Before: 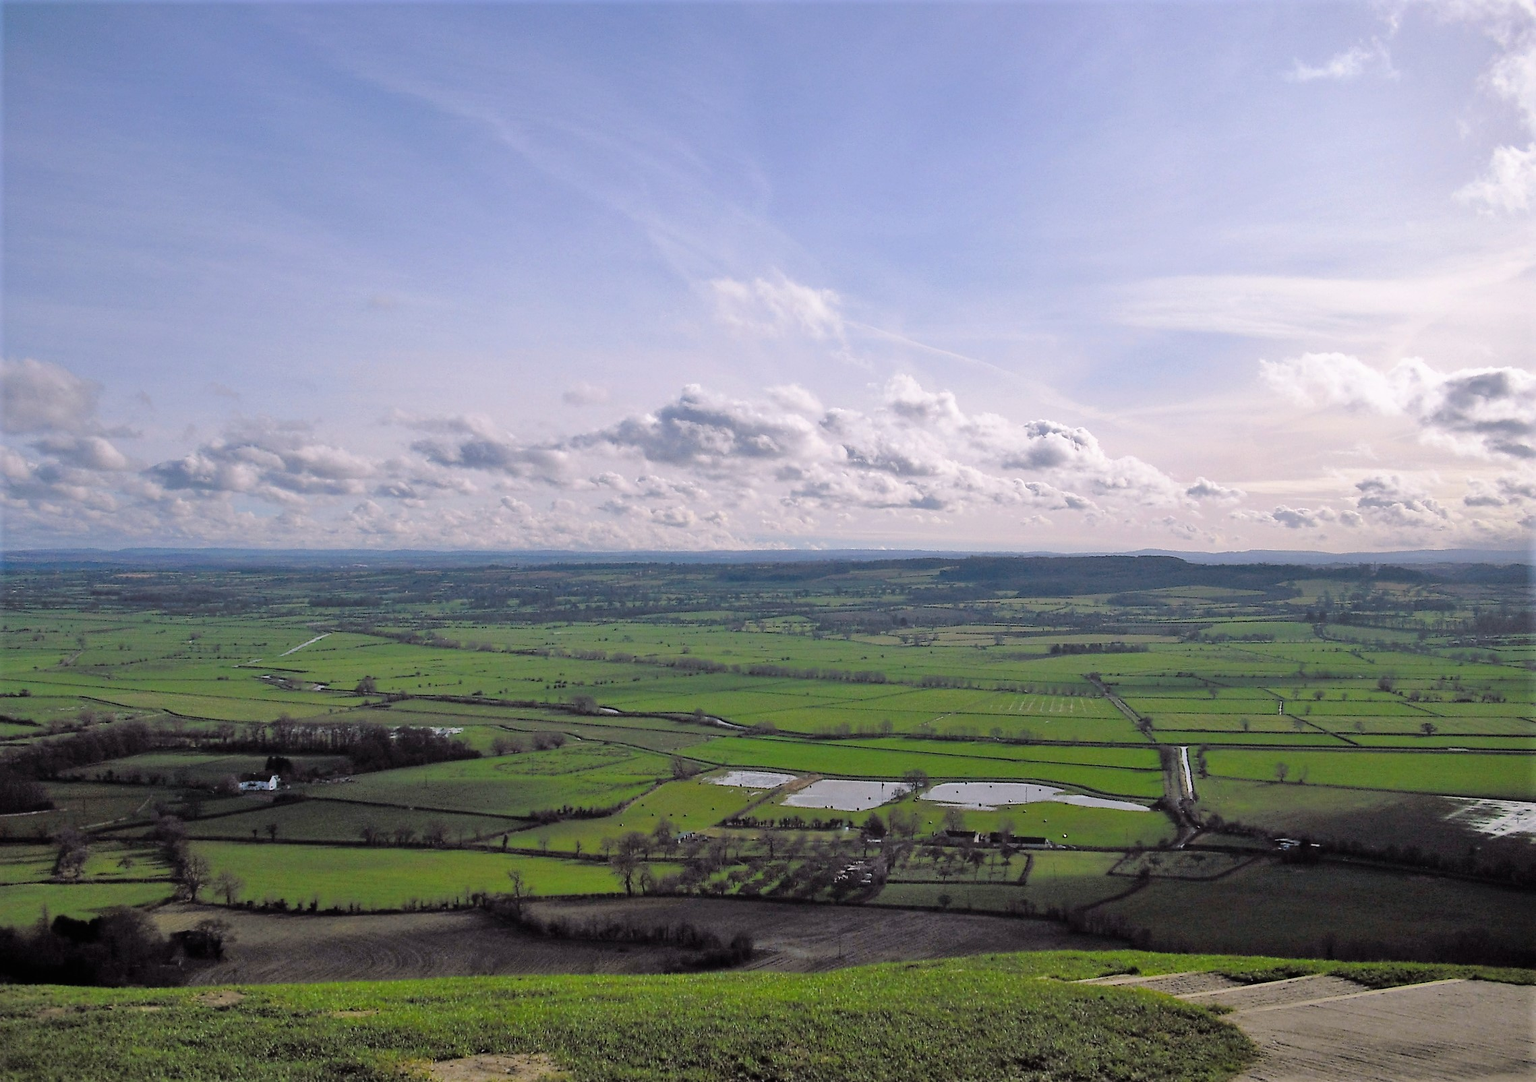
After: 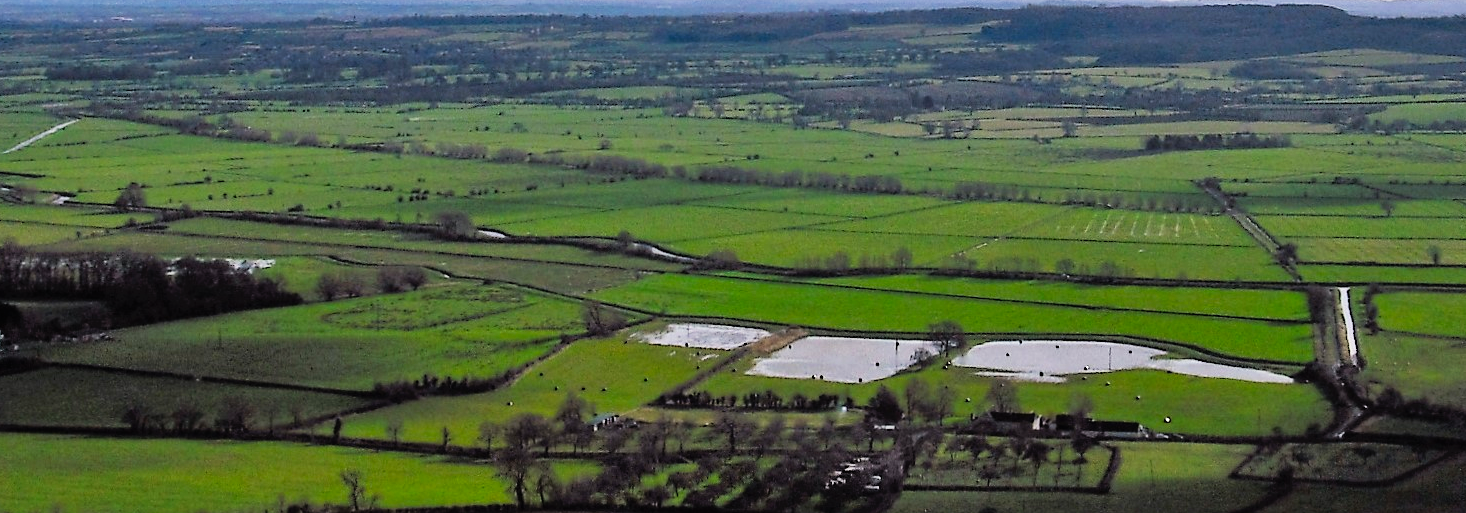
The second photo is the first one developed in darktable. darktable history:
crop: left 18.091%, top 51.13%, right 17.525%, bottom 16.85%
tone curve: curves: ch0 [(0, 0) (0.003, 0.008) (0.011, 0.008) (0.025, 0.011) (0.044, 0.017) (0.069, 0.026) (0.1, 0.039) (0.136, 0.054) (0.177, 0.093) (0.224, 0.15) (0.277, 0.21) (0.335, 0.285) (0.399, 0.366) (0.468, 0.462) (0.543, 0.564) (0.623, 0.679) (0.709, 0.79) (0.801, 0.883) (0.898, 0.95) (1, 1)], preserve colors none
exposure: exposure 0.128 EV, compensate highlight preservation false
